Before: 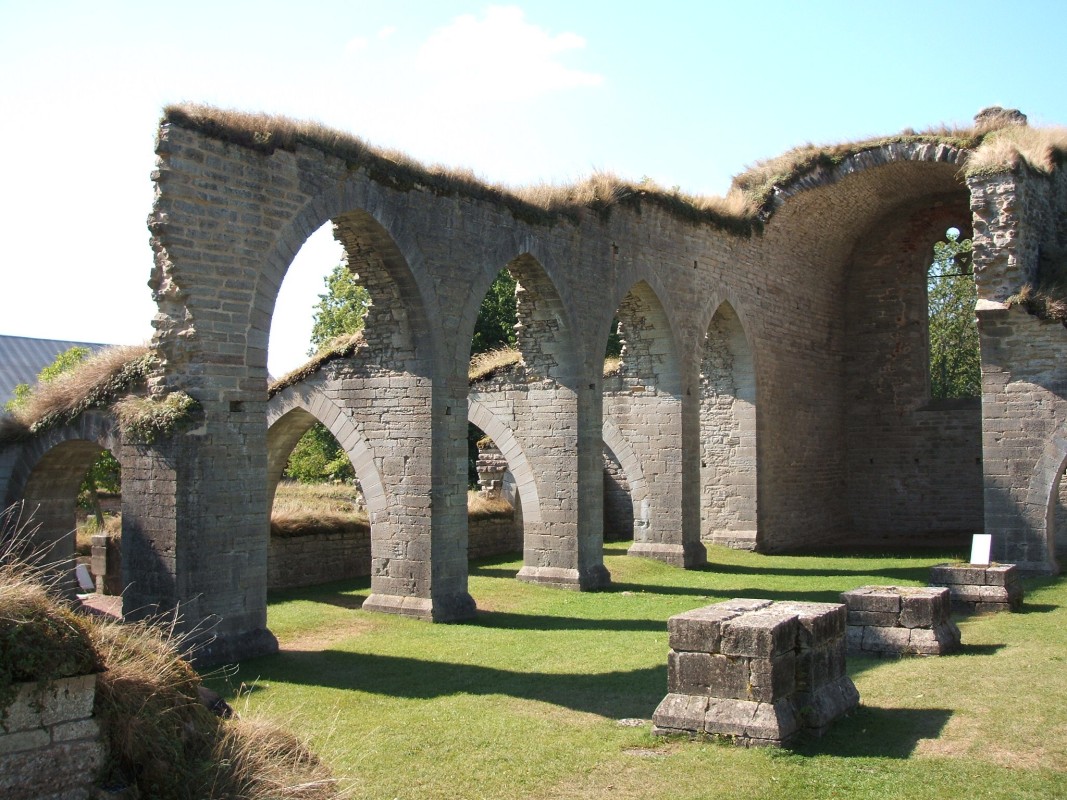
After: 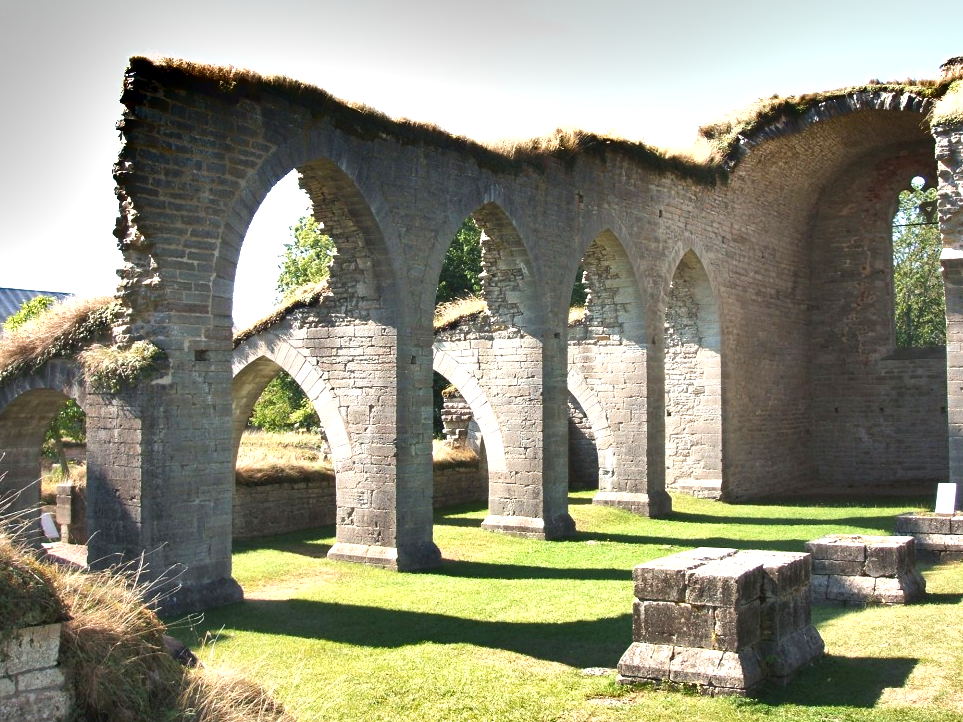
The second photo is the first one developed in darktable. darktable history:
crop: left 3.305%, top 6.436%, right 6.389%, bottom 3.258%
shadows and highlights: shadows 75, highlights -60.85, soften with gaussian
exposure: black level correction 0, exposure 1 EV, compensate exposure bias true, compensate highlight preservation false
